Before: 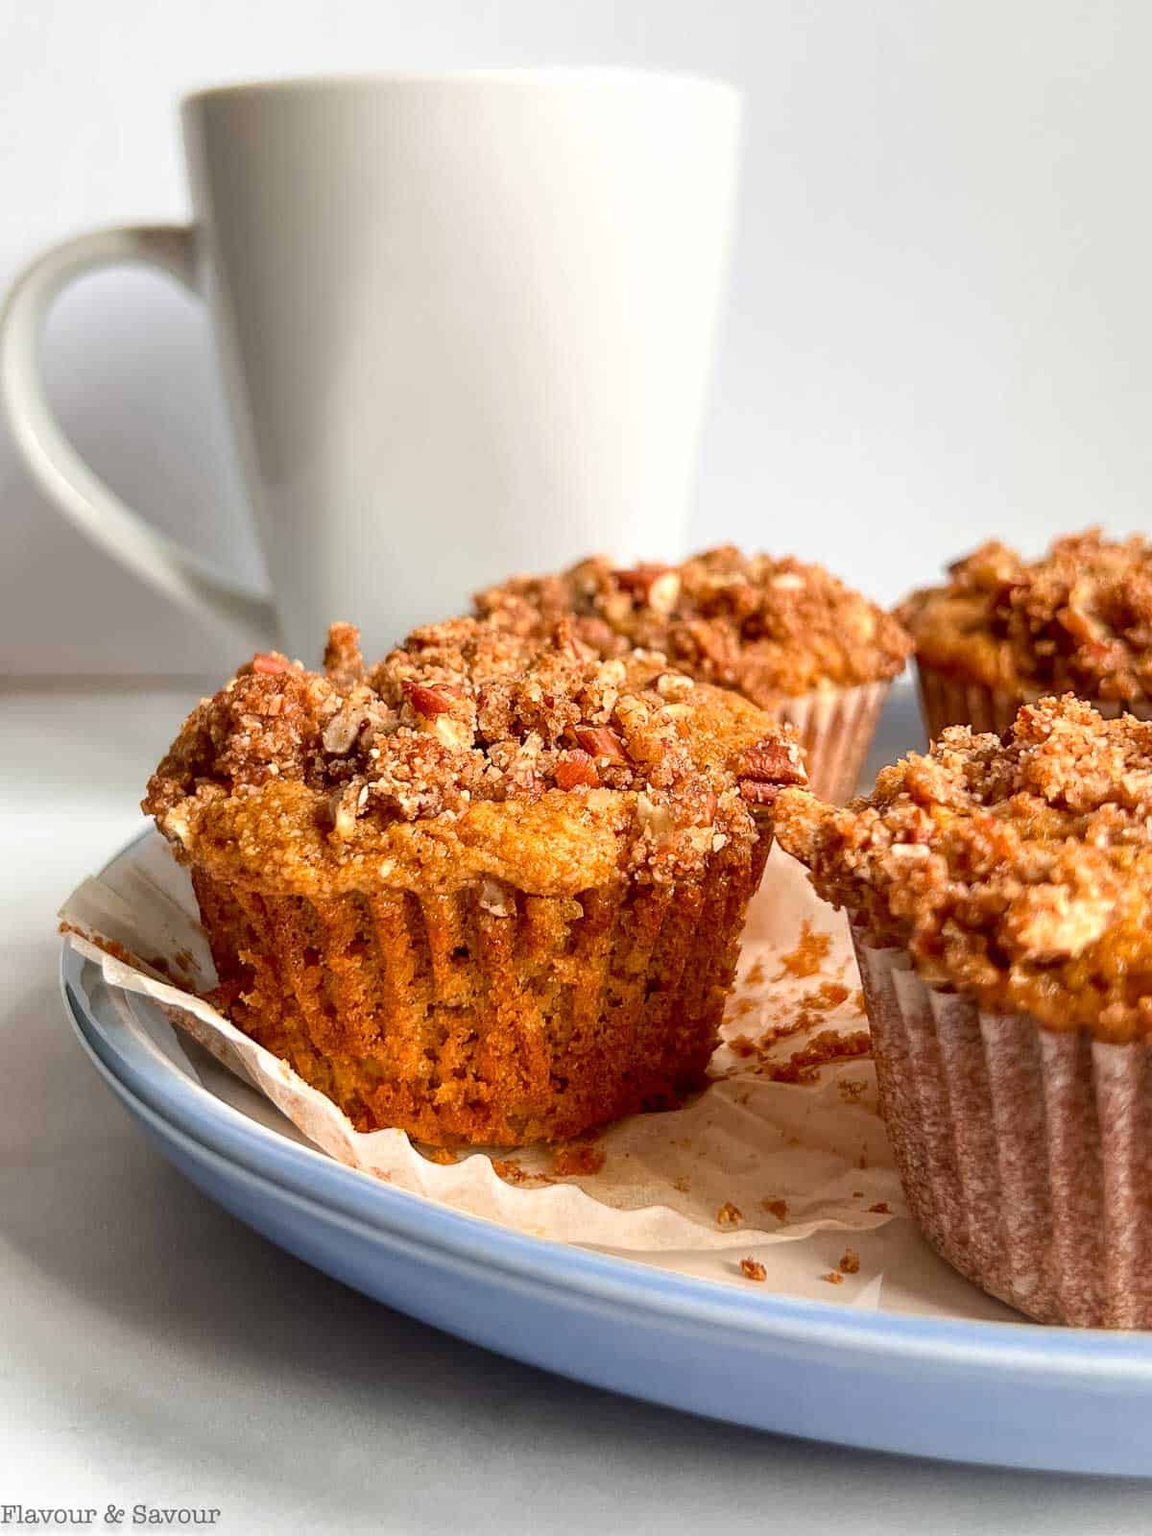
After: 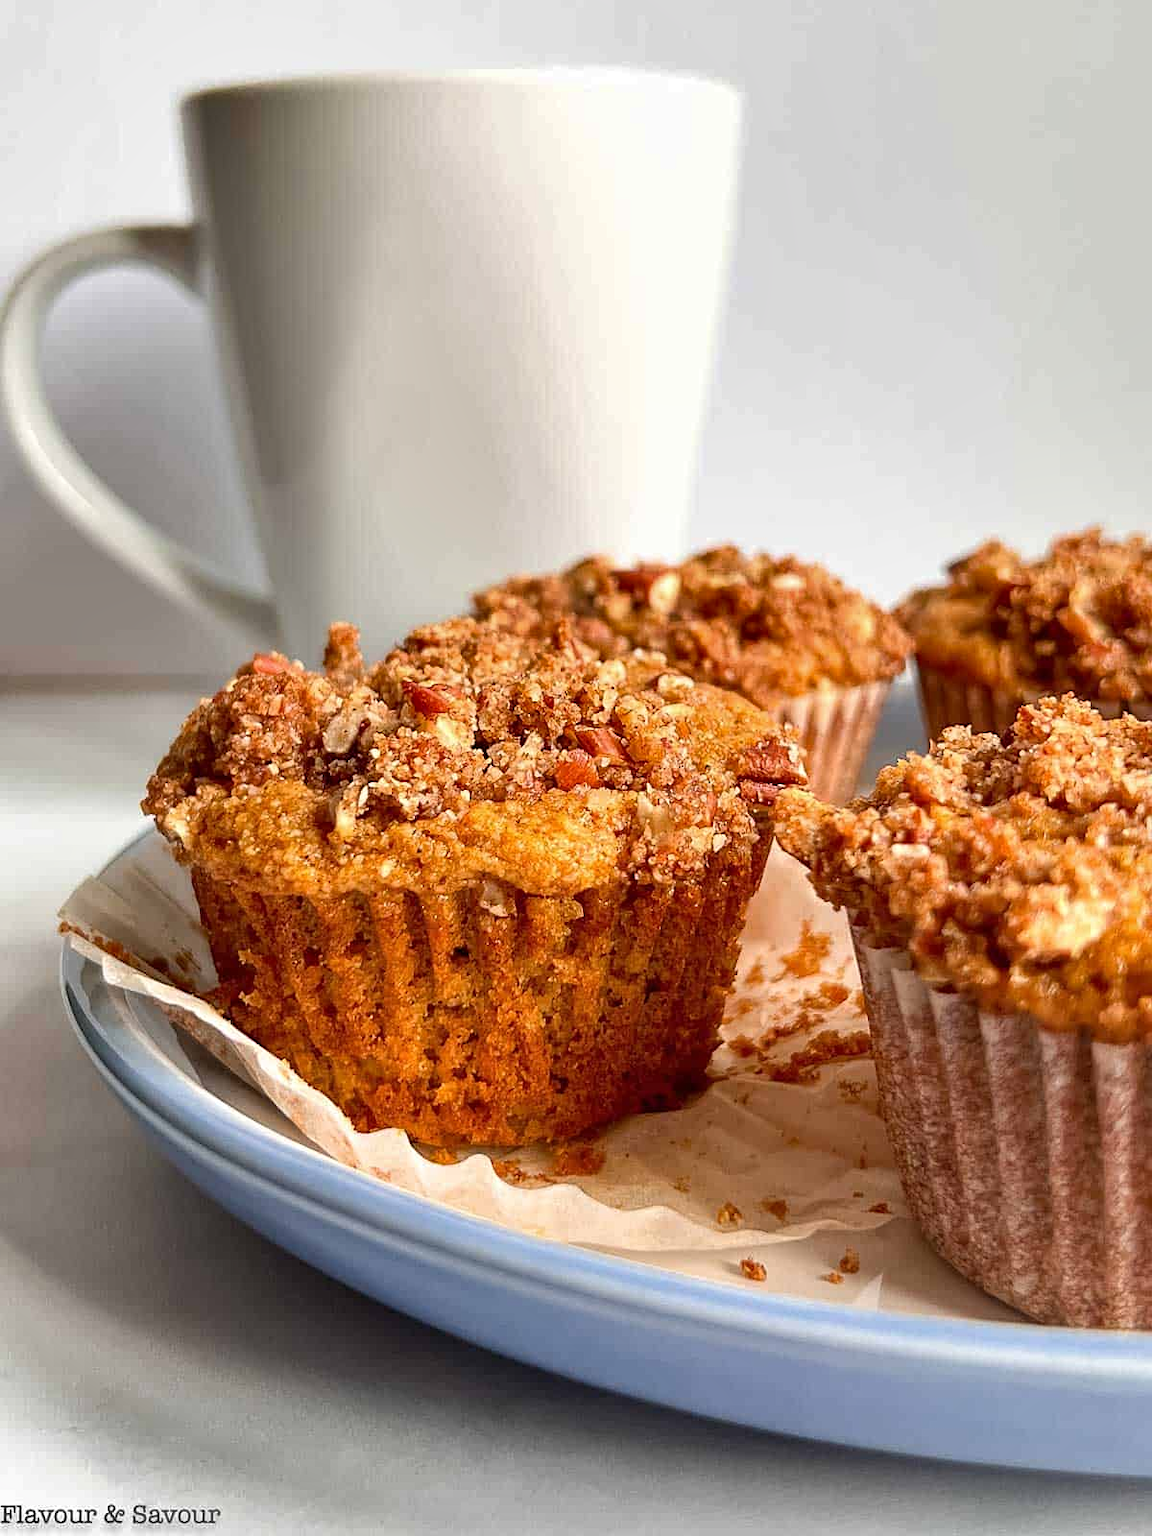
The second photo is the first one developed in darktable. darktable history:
sharpen: amount 0.2
shadows and highlights: soften with gaussian
